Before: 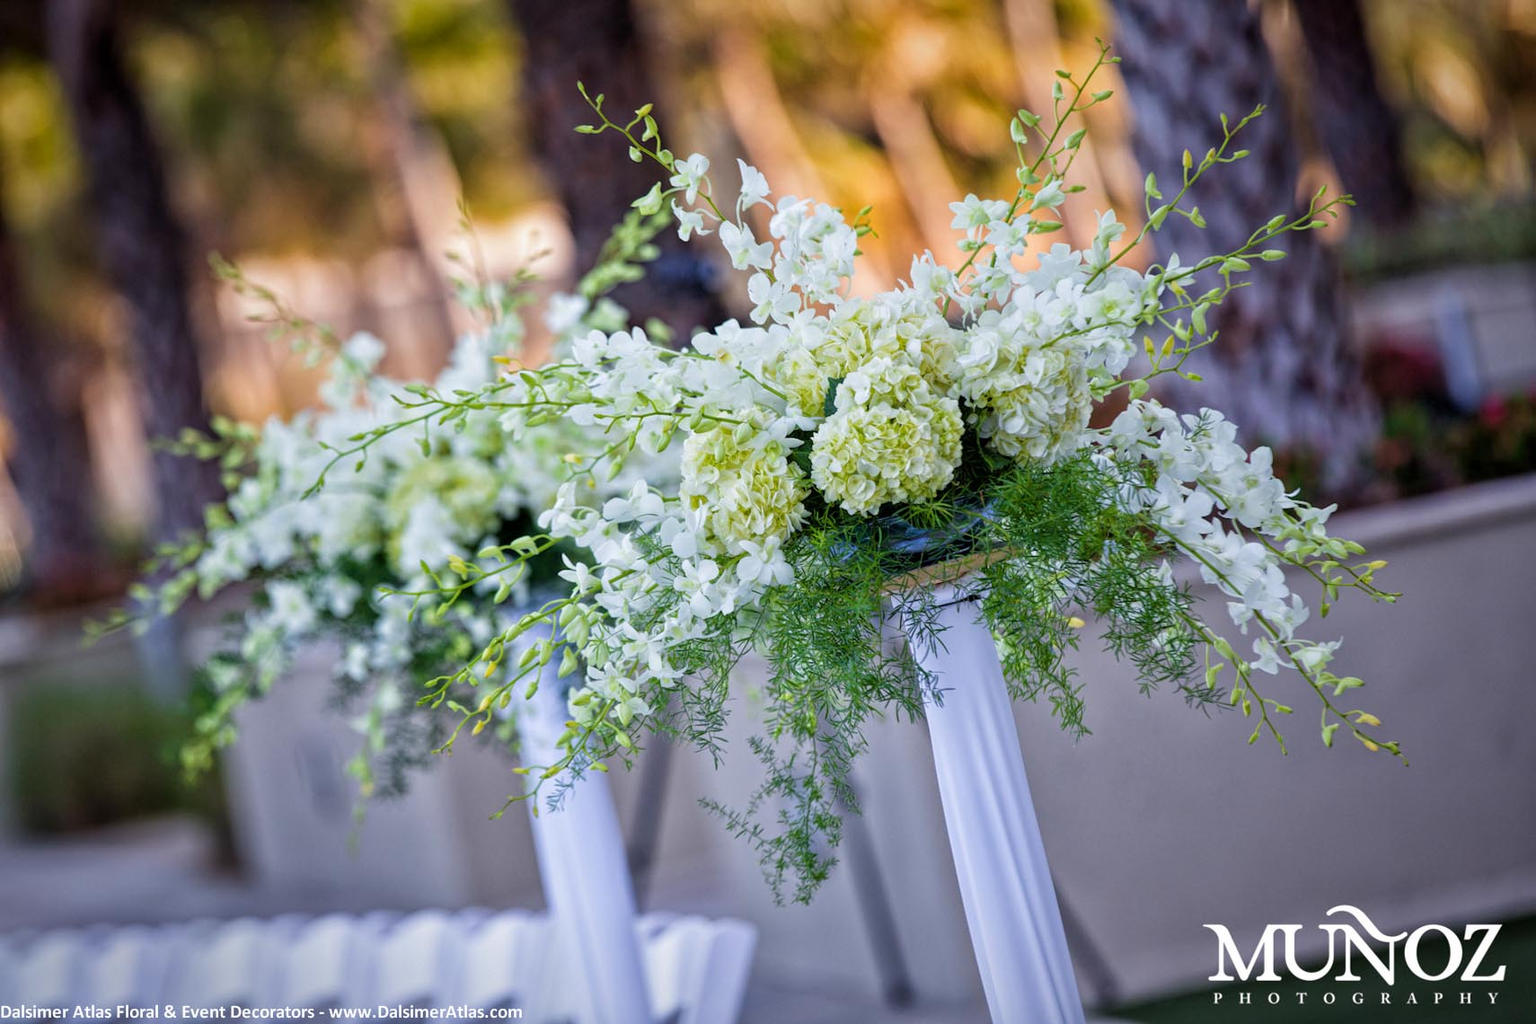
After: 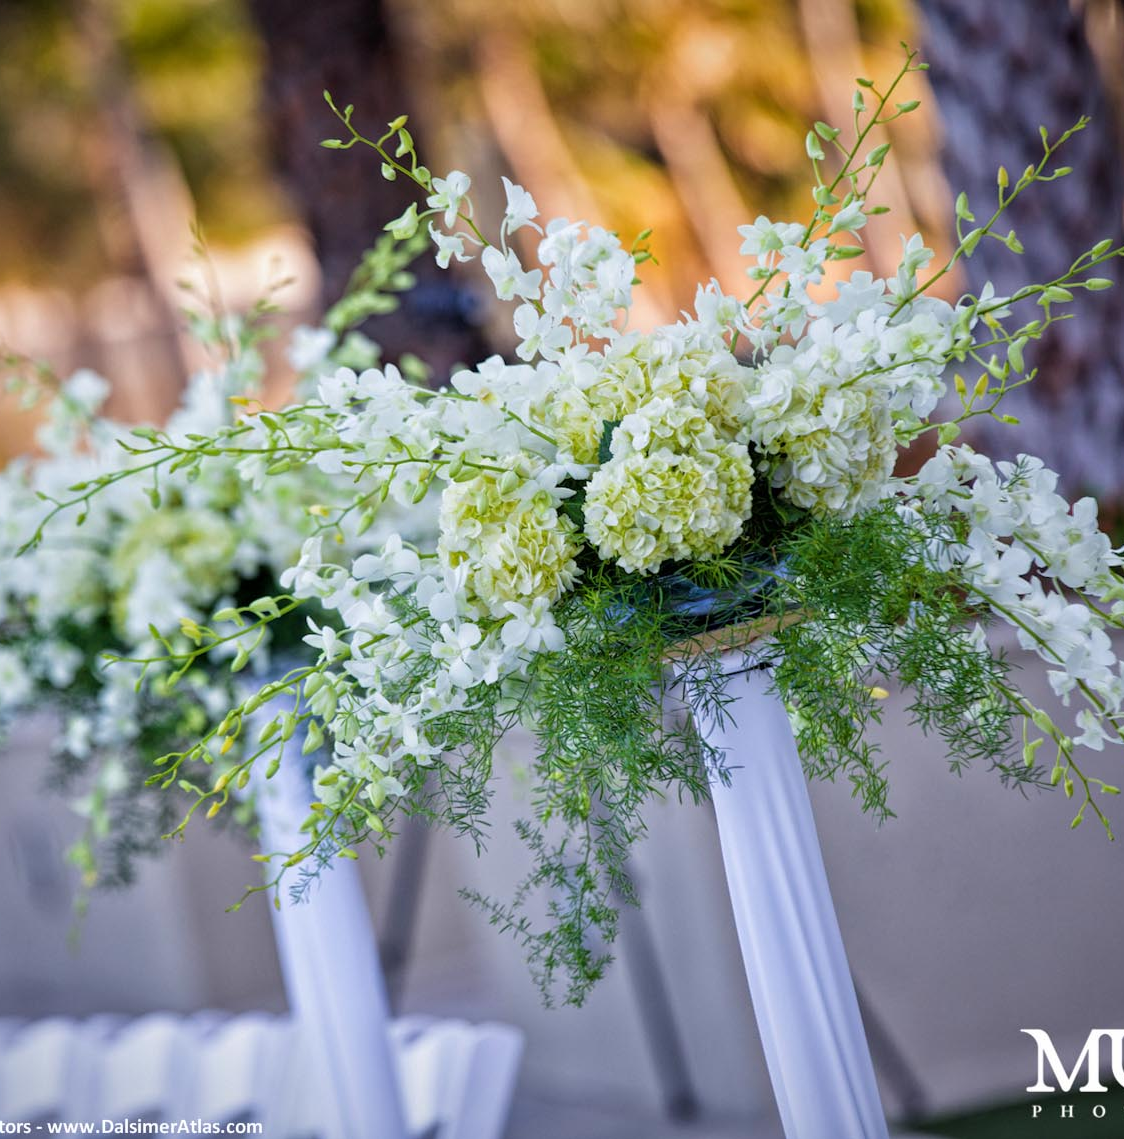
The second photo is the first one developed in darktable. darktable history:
crop and rotate: left 18.674%, right 15.581%
